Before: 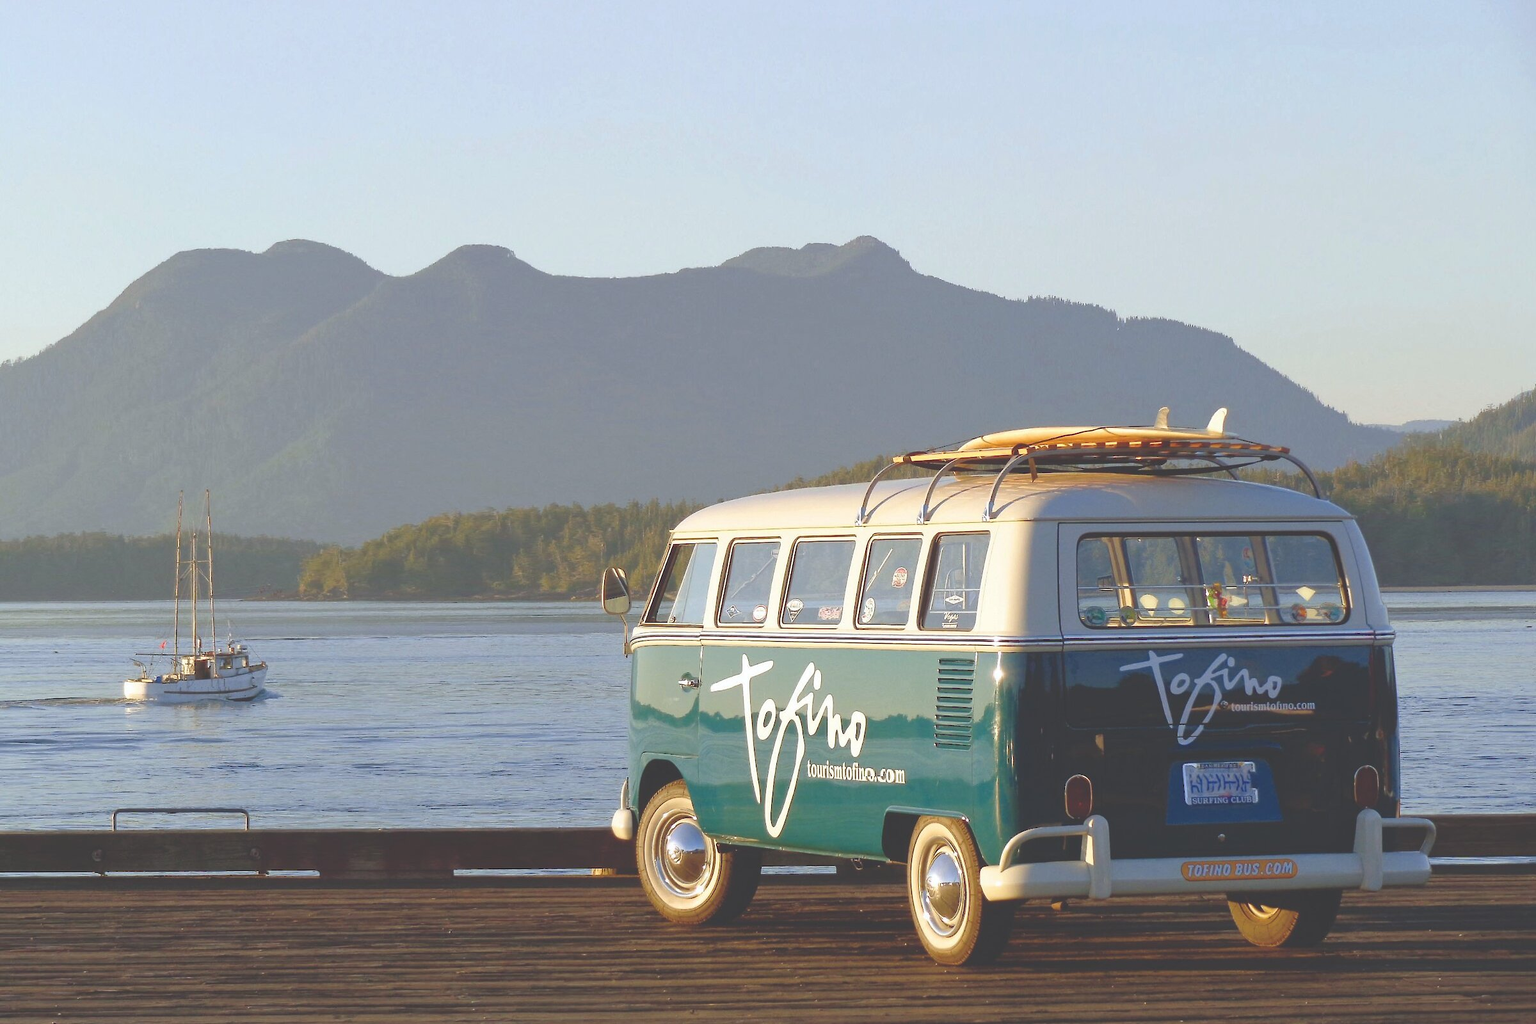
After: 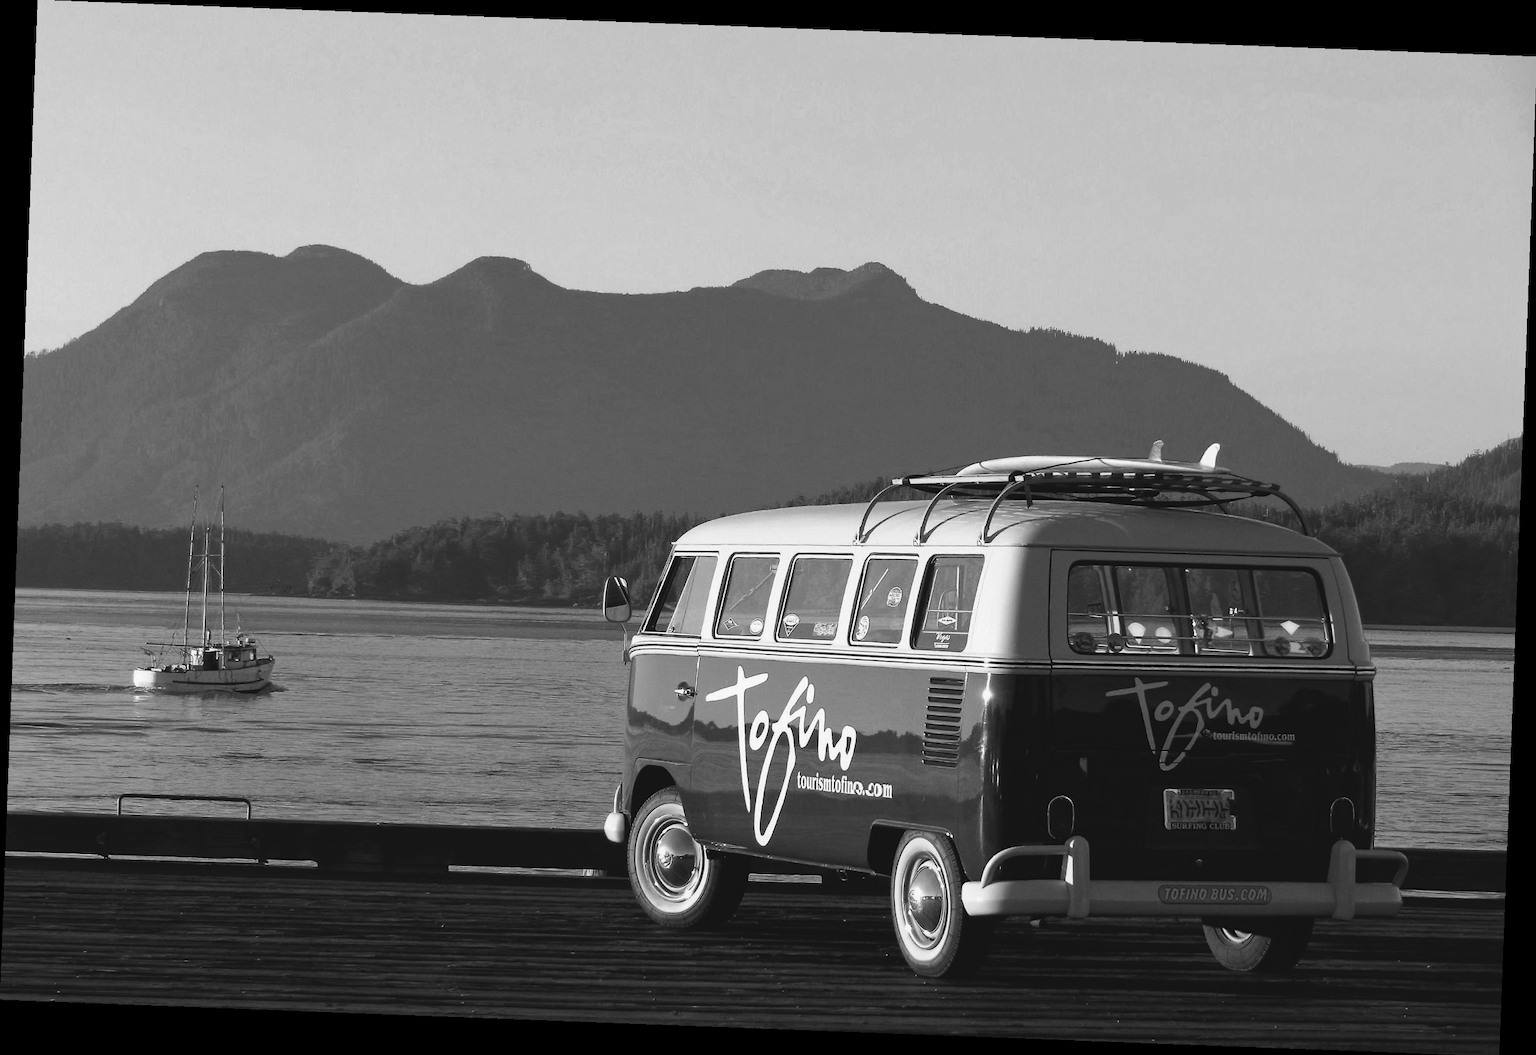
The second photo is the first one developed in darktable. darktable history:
contrast brightness saturation: contrast -0.03, brightness -0.59, saturation -1
tone curve: curves: ch0 [(0, 0) (0.003, 0.004) (0.011, 0.014) (0.025, 0.032) (0.044, 0.057) (0.069, 0.089) (0.1, 0.128) (0.136, 0.174) (0.177, 0.227) (0.224, 0.287) (0.277, 0.354) (0.335, 0.427) (0.399, 0.507) (0.468, 0.582) (0.543, 0.653) (0.623, 0.726) (0.709, 0.799) (0.801, 0.876) (0.898, 0.937) (1, 1)], preserve colors none
rotate and perspective: rotation 2.17°, automatic cropping off
